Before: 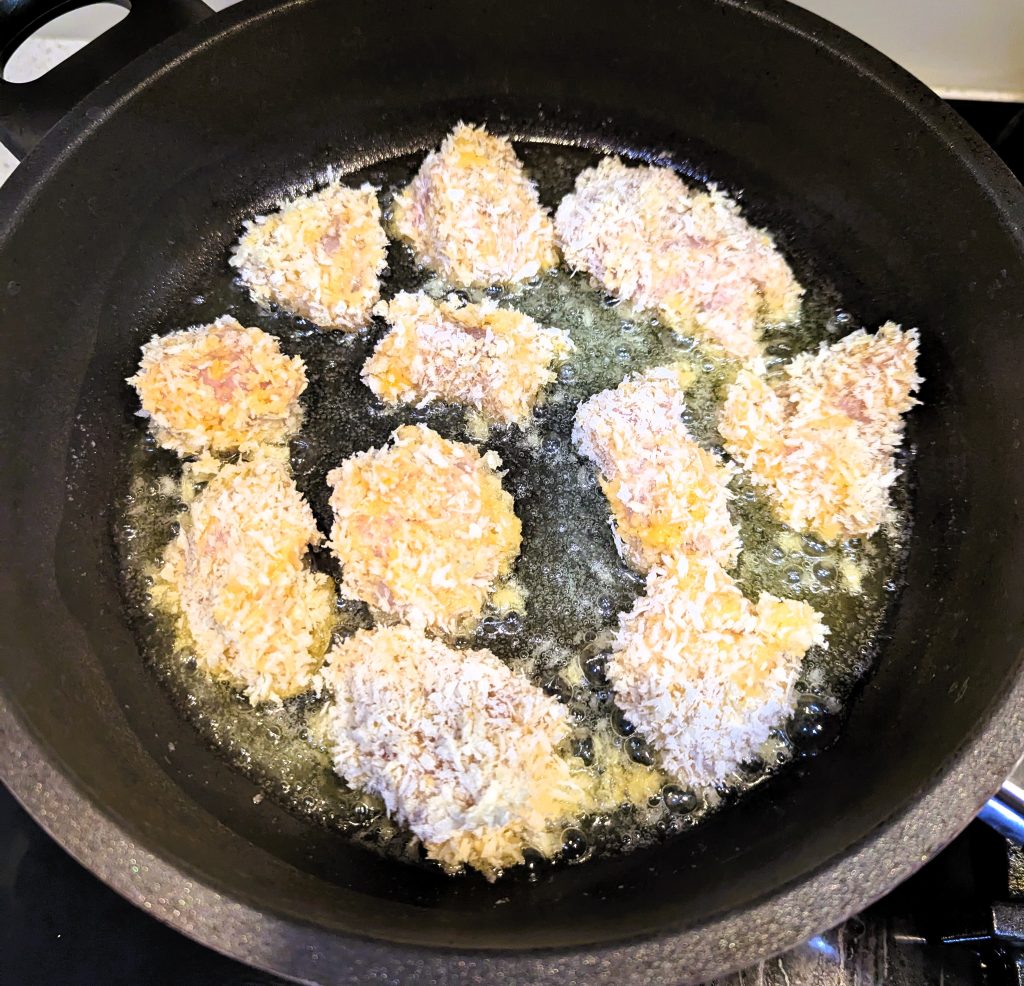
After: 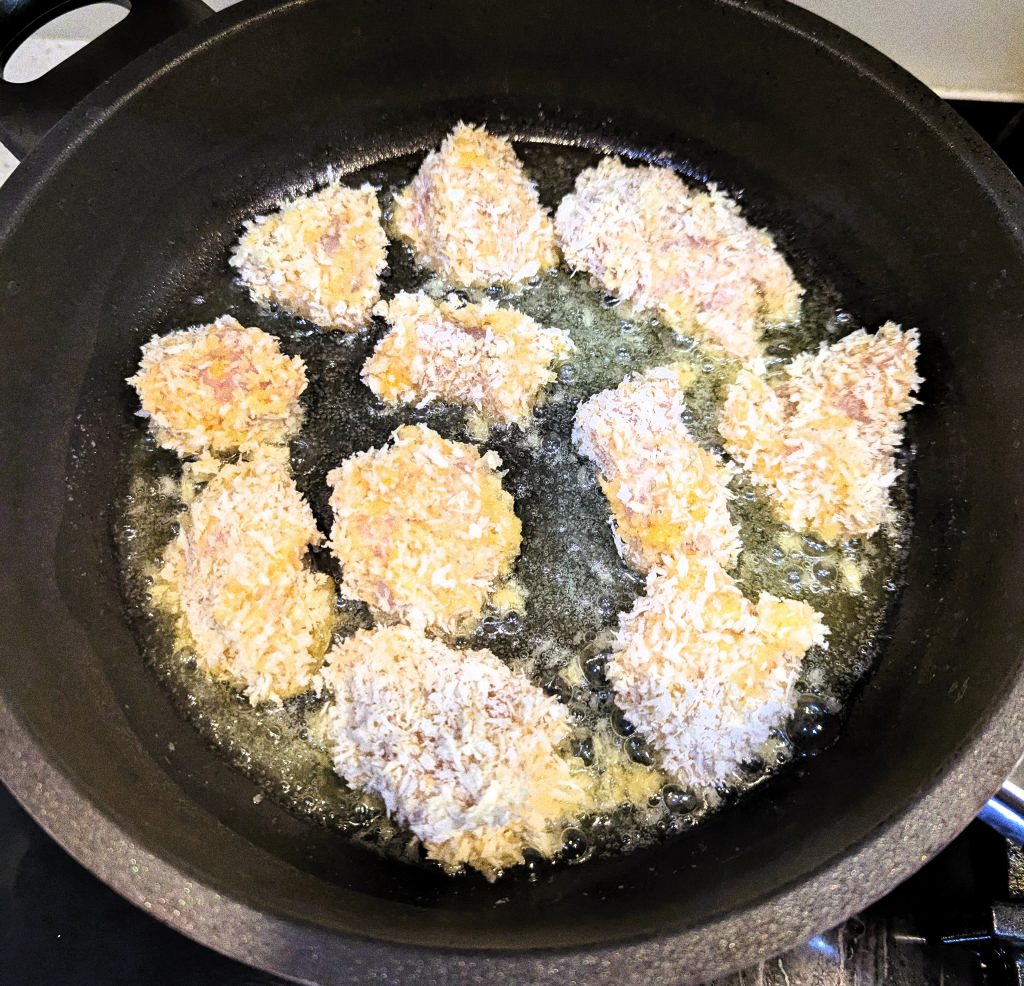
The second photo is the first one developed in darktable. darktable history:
white balance: emerald 1
grain: coarseness 0.09 ISO, strength 40%
color correction: highlights a* -0.182, highlights b* -0.124
contrast brightness saturation: saturation -0.05
